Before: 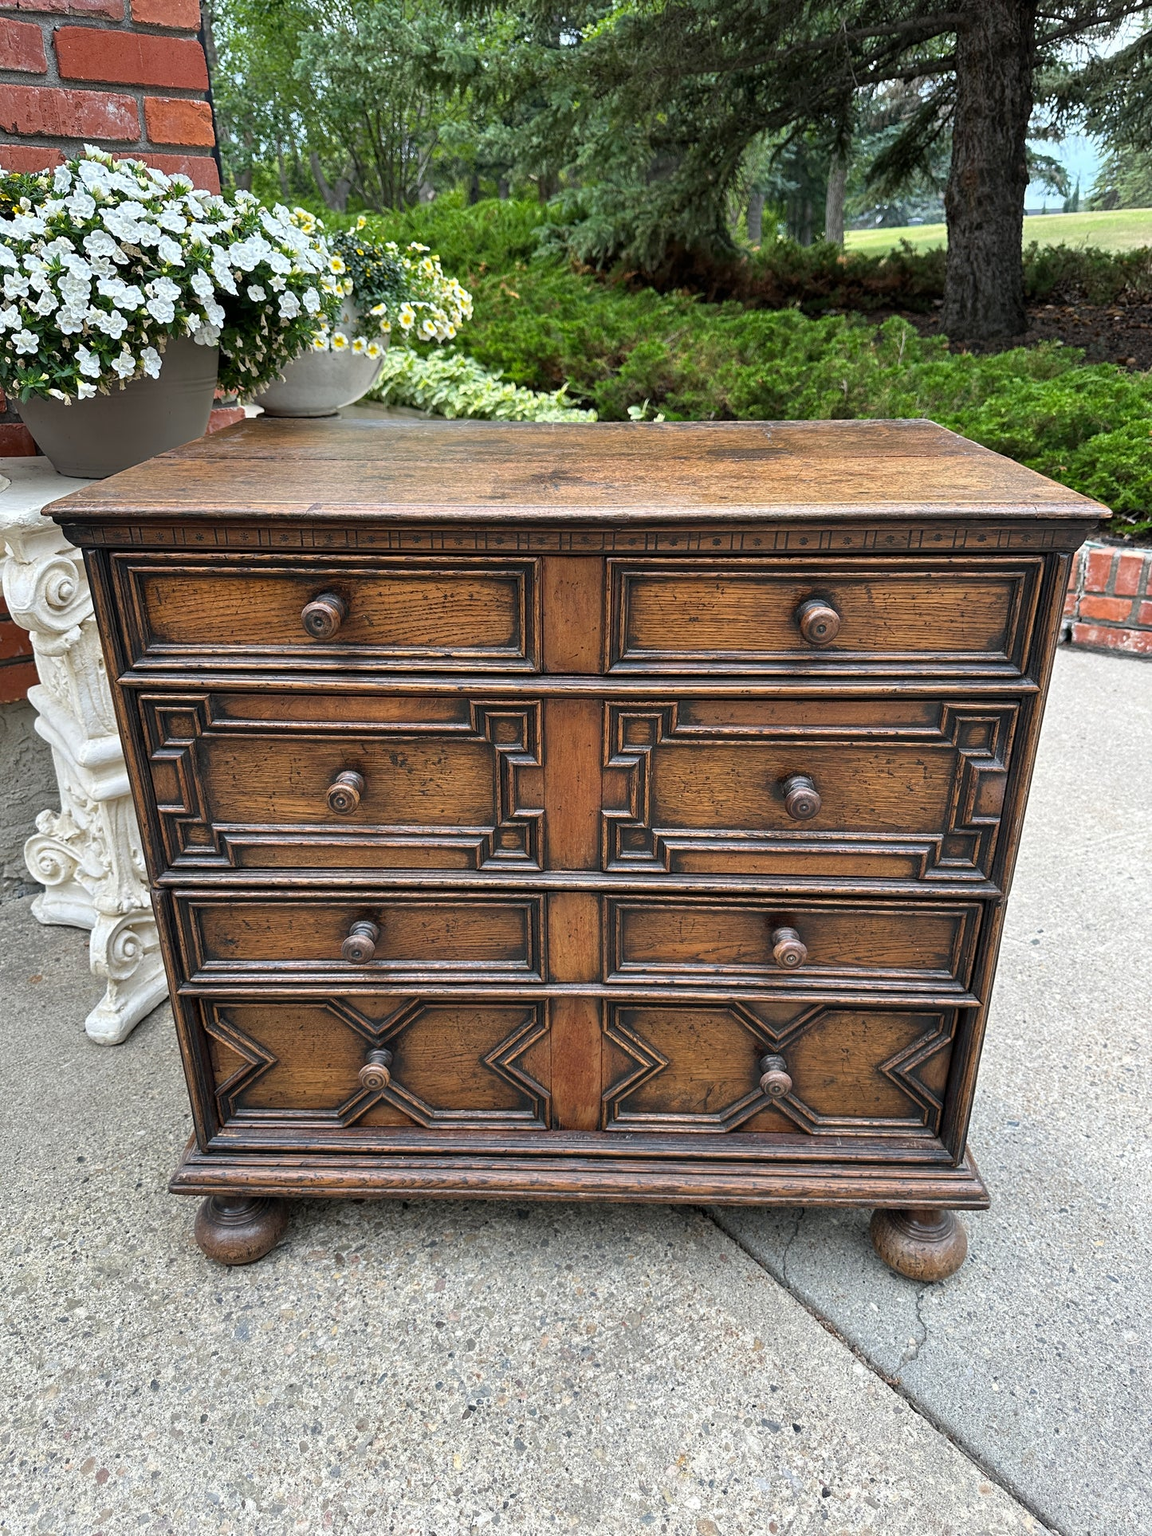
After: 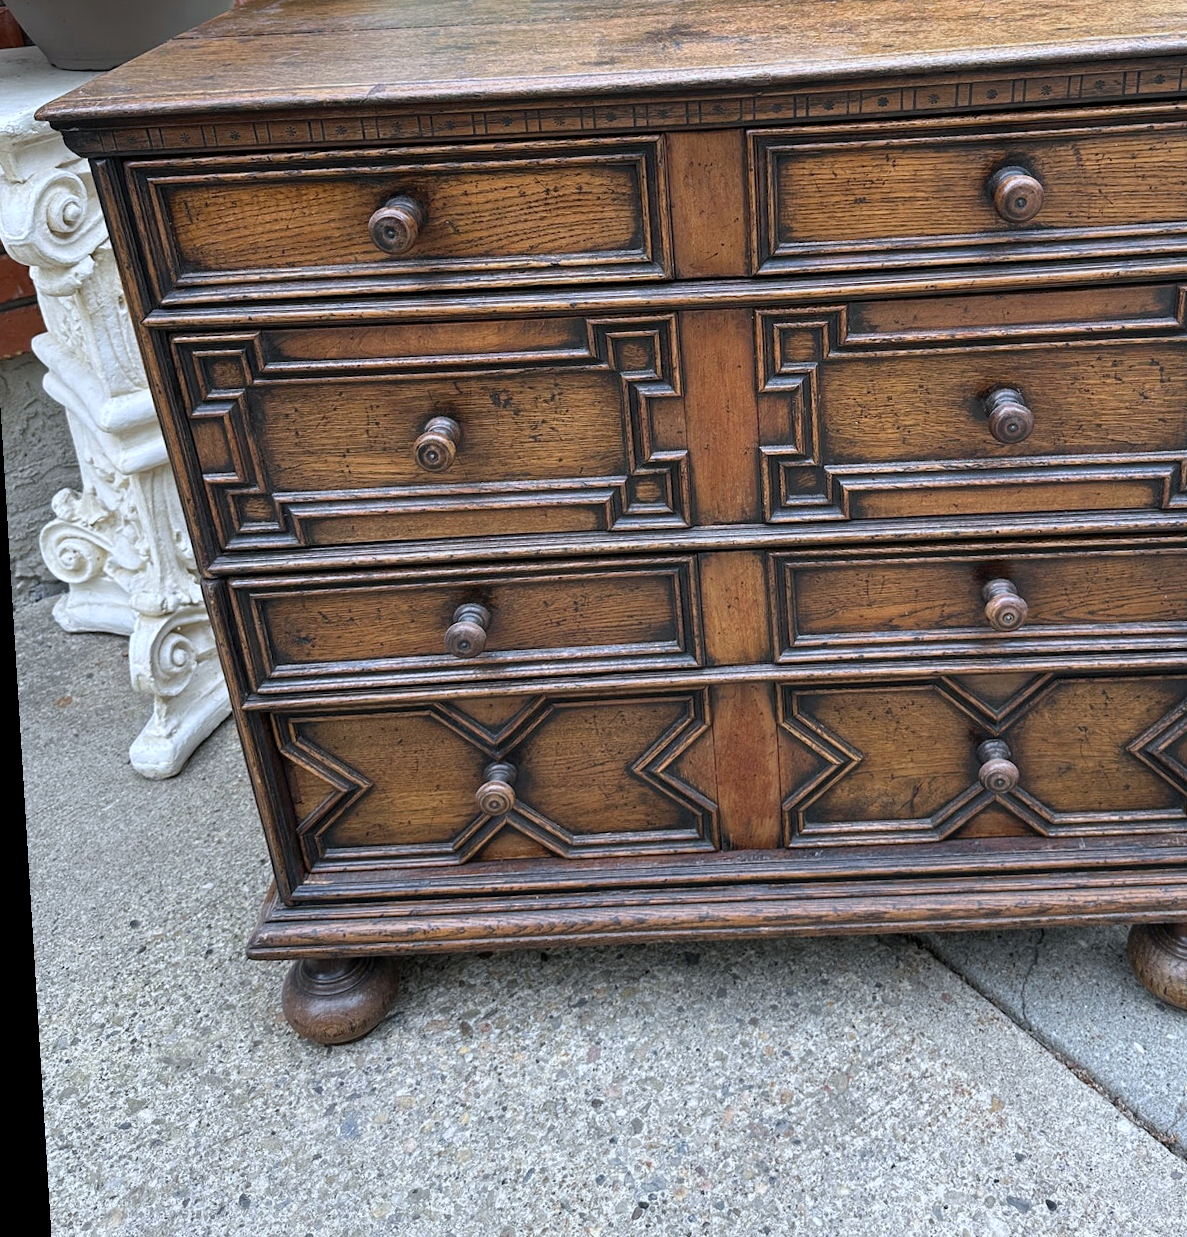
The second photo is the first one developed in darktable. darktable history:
white balance: red 0.954, blue 1.079
crop: top 26.531%, right 17.959%
rotate and perspective: rotation -3.52°, crop left 0.036, crop right 0.964, crop top 0.081, crop bottom 0.919
tone equalizer: on, module defaults
